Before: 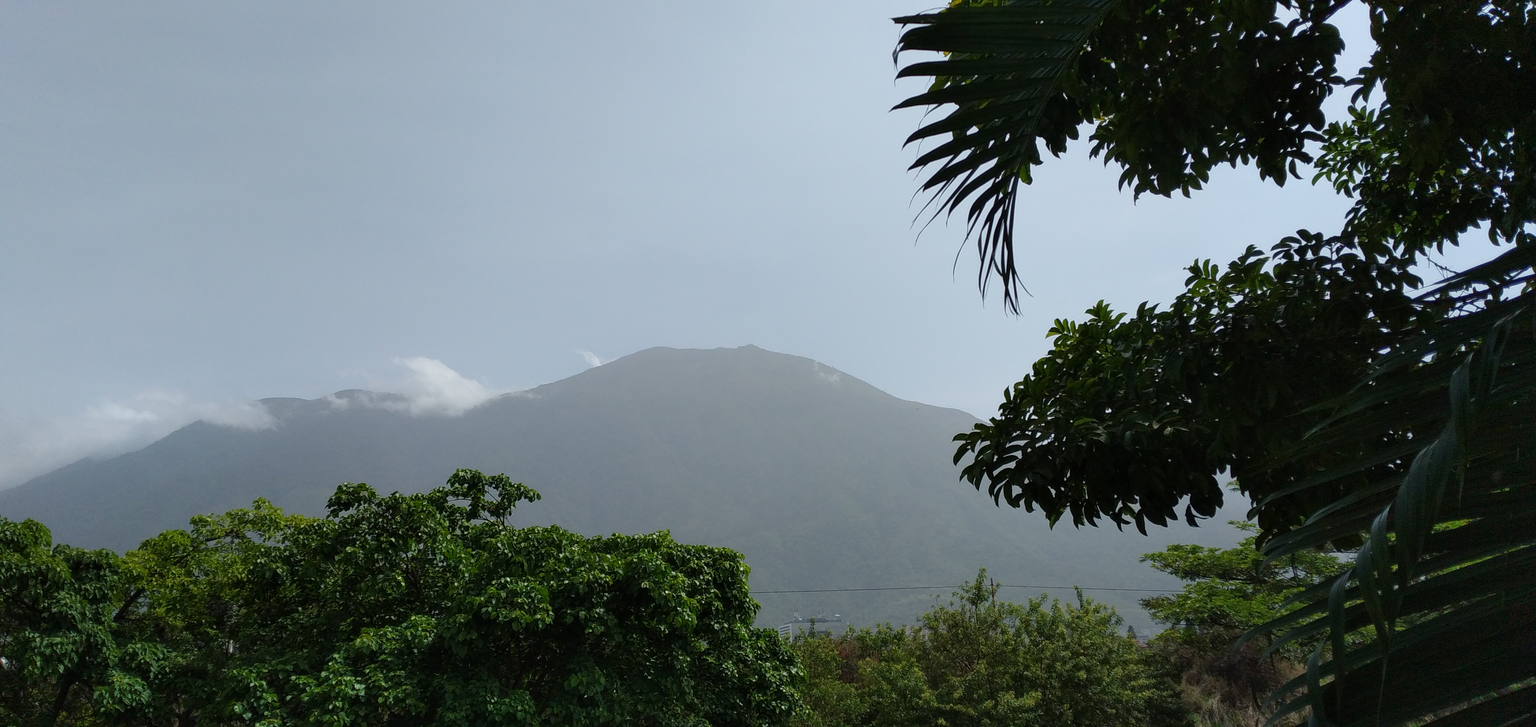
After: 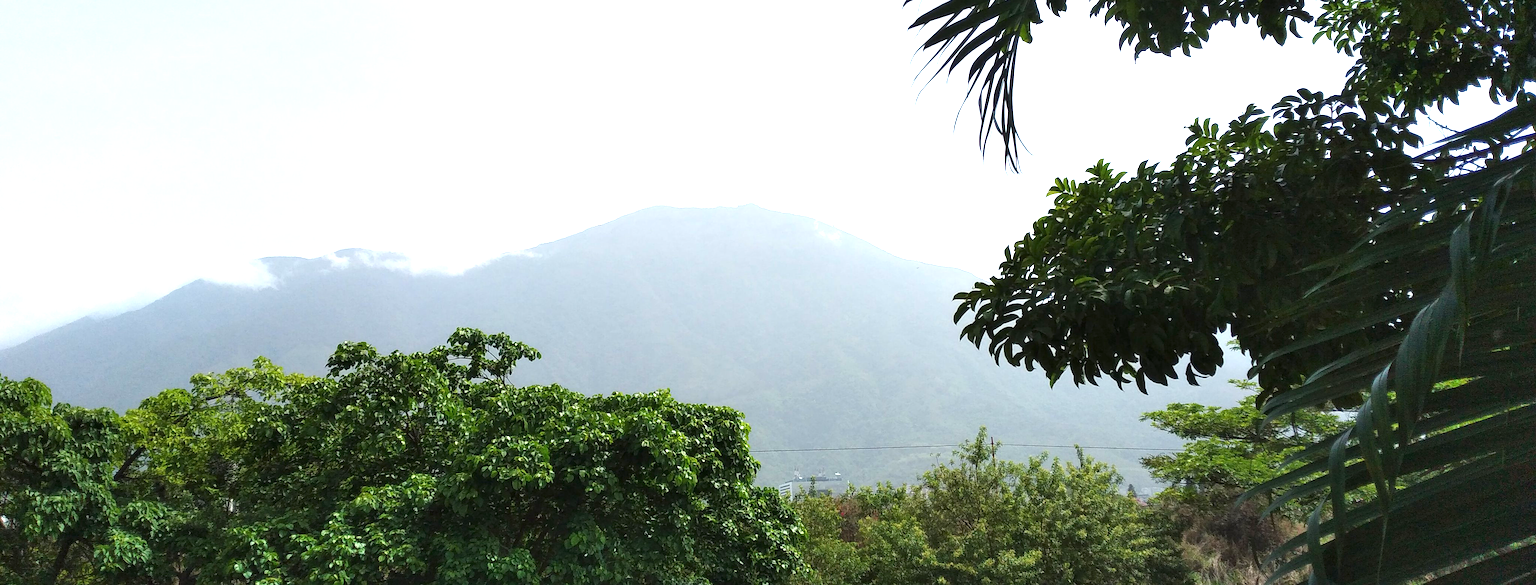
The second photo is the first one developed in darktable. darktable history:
crop and rotate: top 19.498%
exposure: black level correction 0, exposure 1.537 EV, compensate highlight preservation false
